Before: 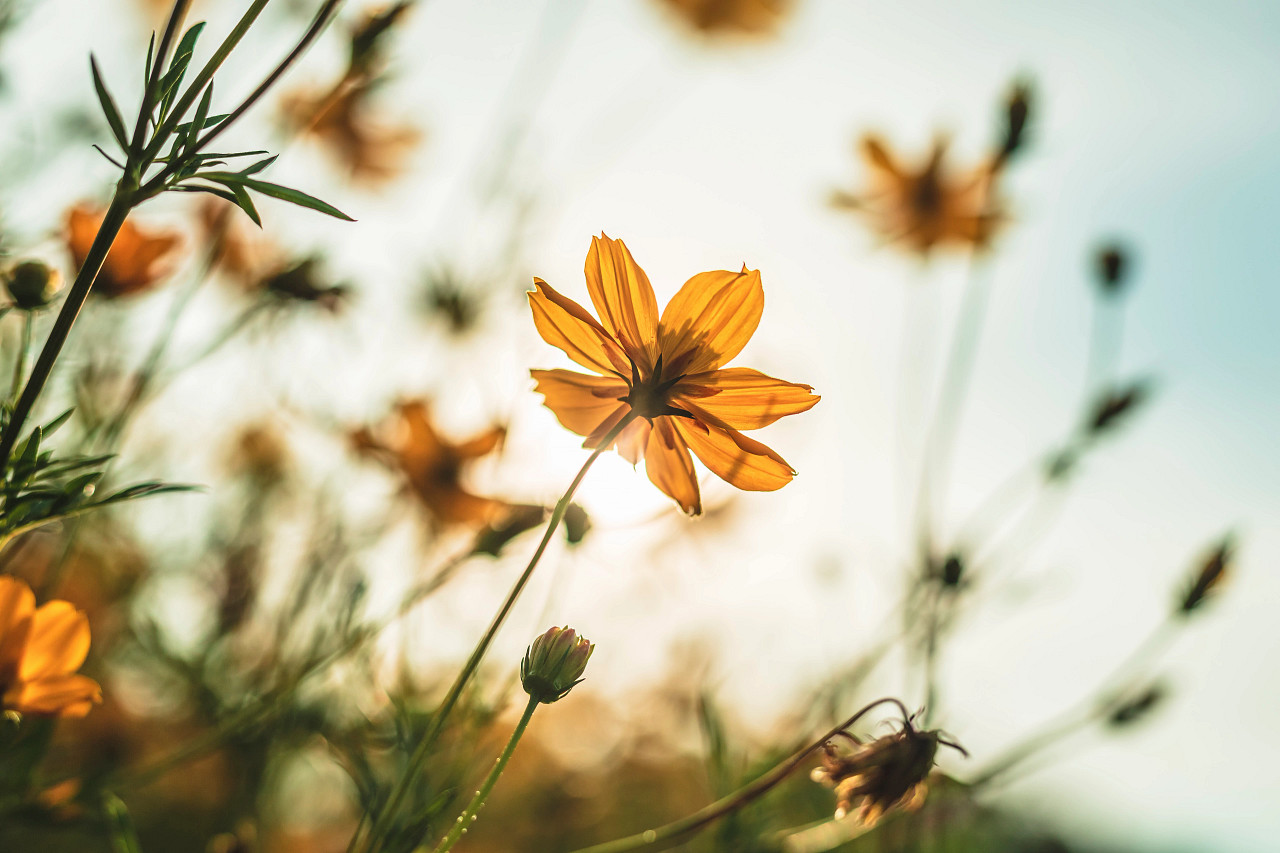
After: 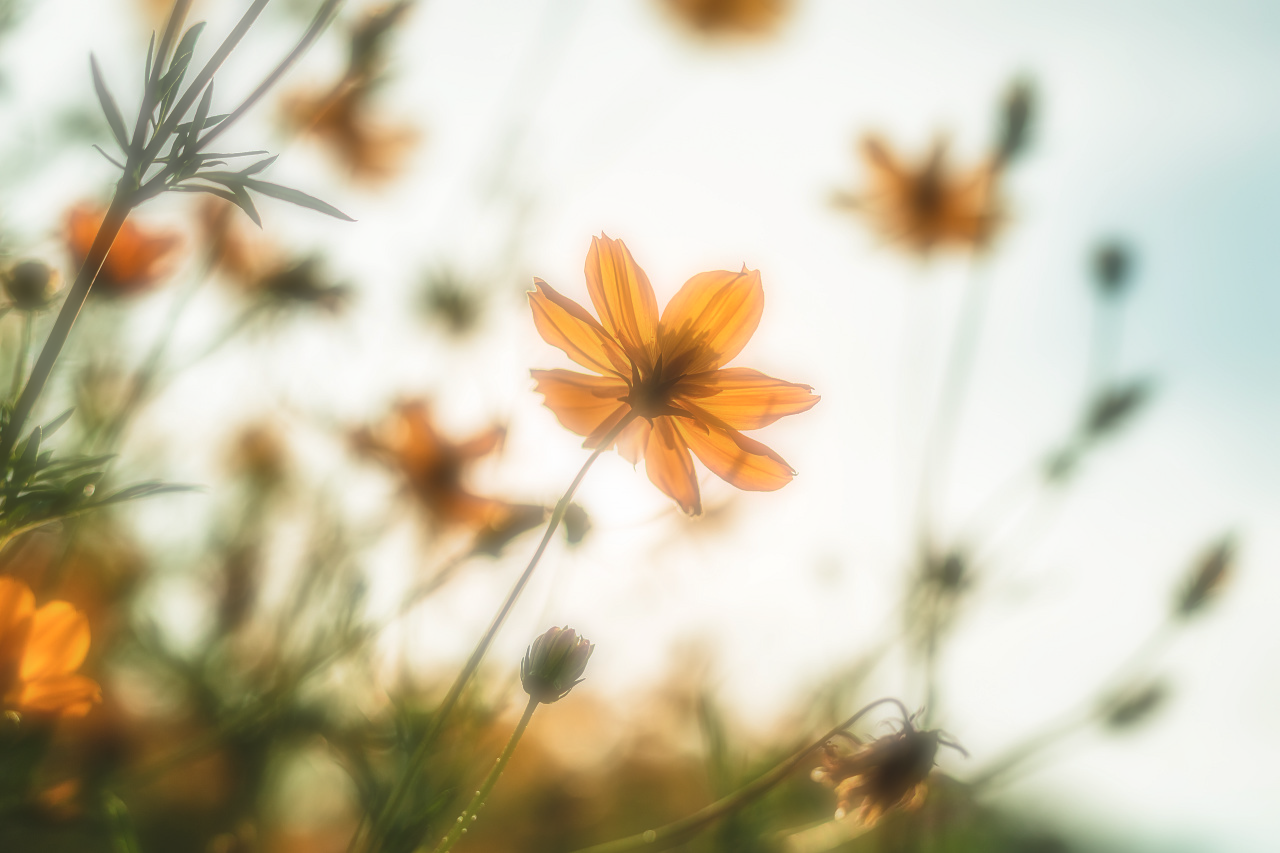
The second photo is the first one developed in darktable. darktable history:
soften: on, module defaults
